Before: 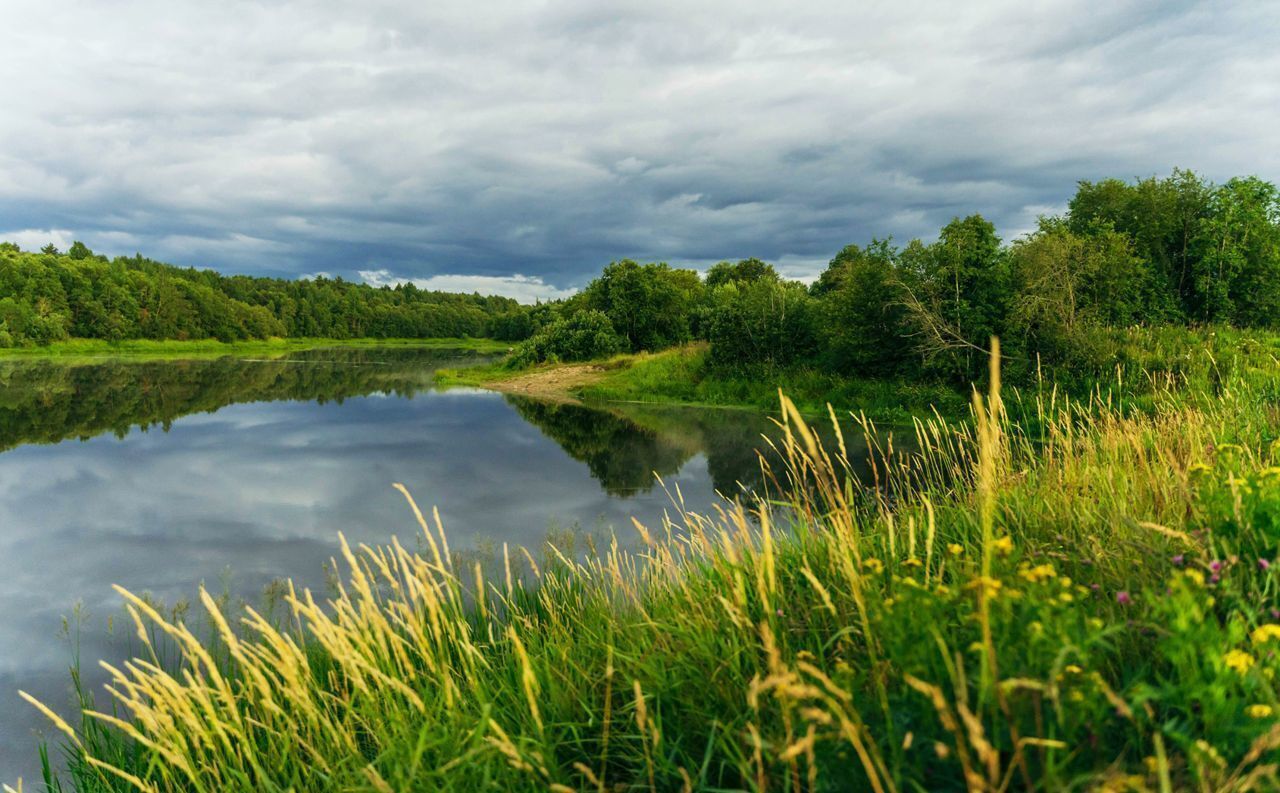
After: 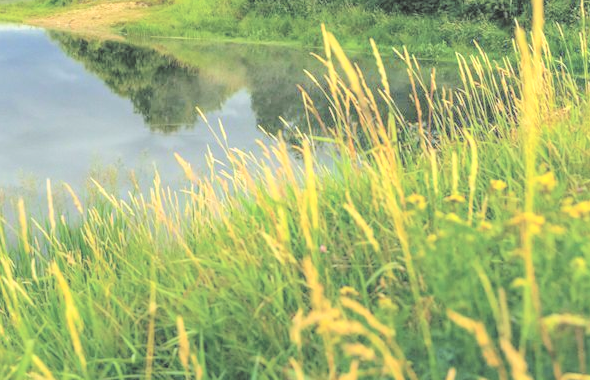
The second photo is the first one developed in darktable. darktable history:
contrast brightness saturation: brightness 0.998
local contrast: on, module defaults
crop: left 35.713%, top 45.966%, right 18.172%, bottom 6.089%
